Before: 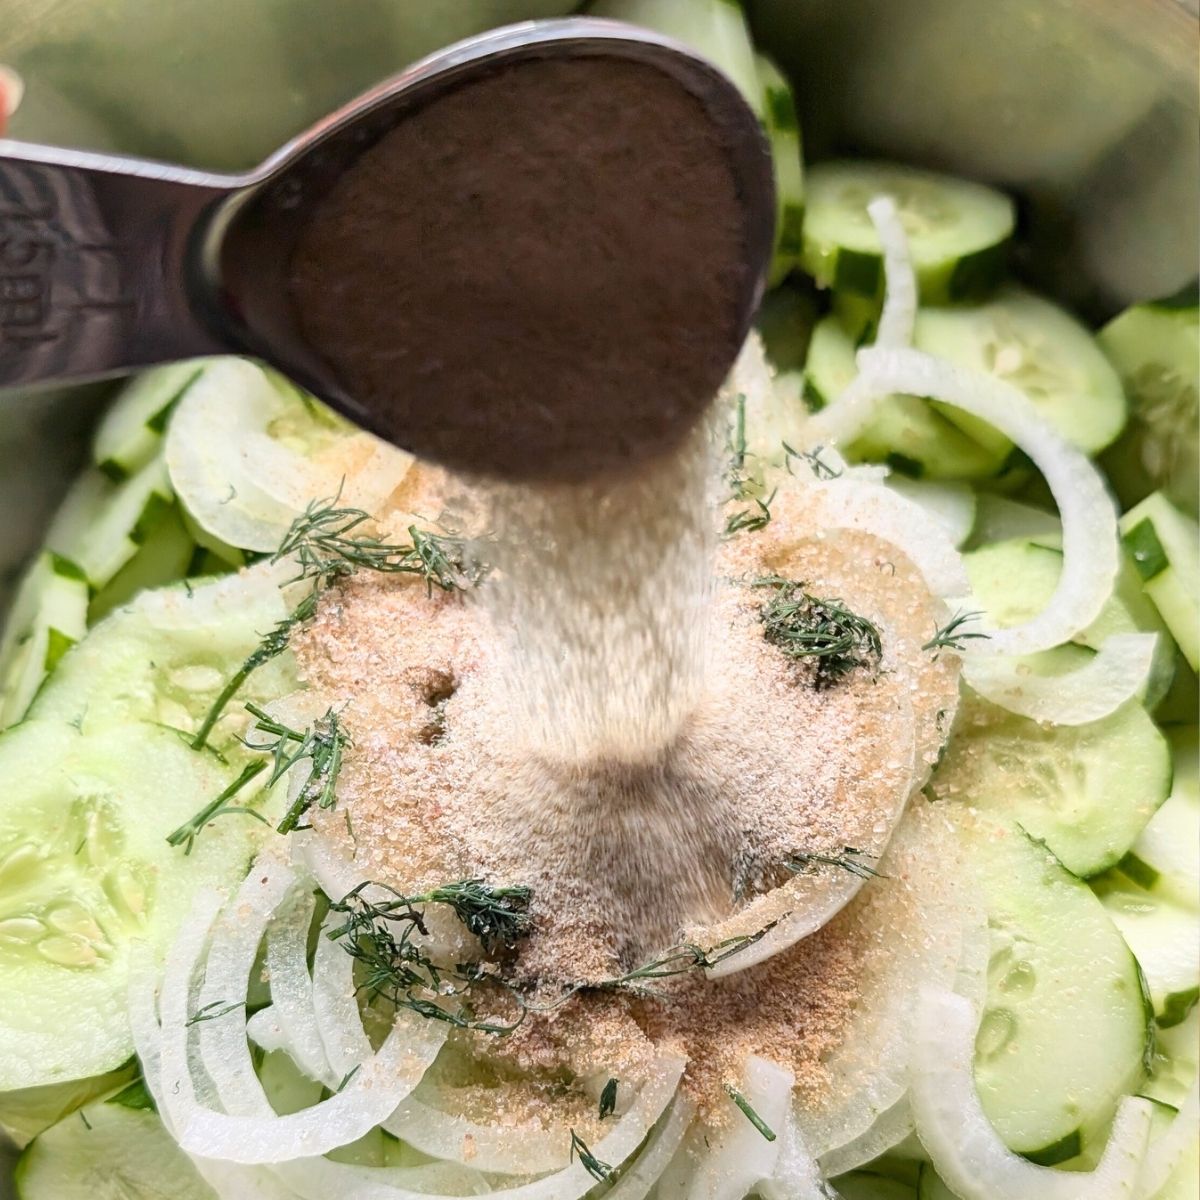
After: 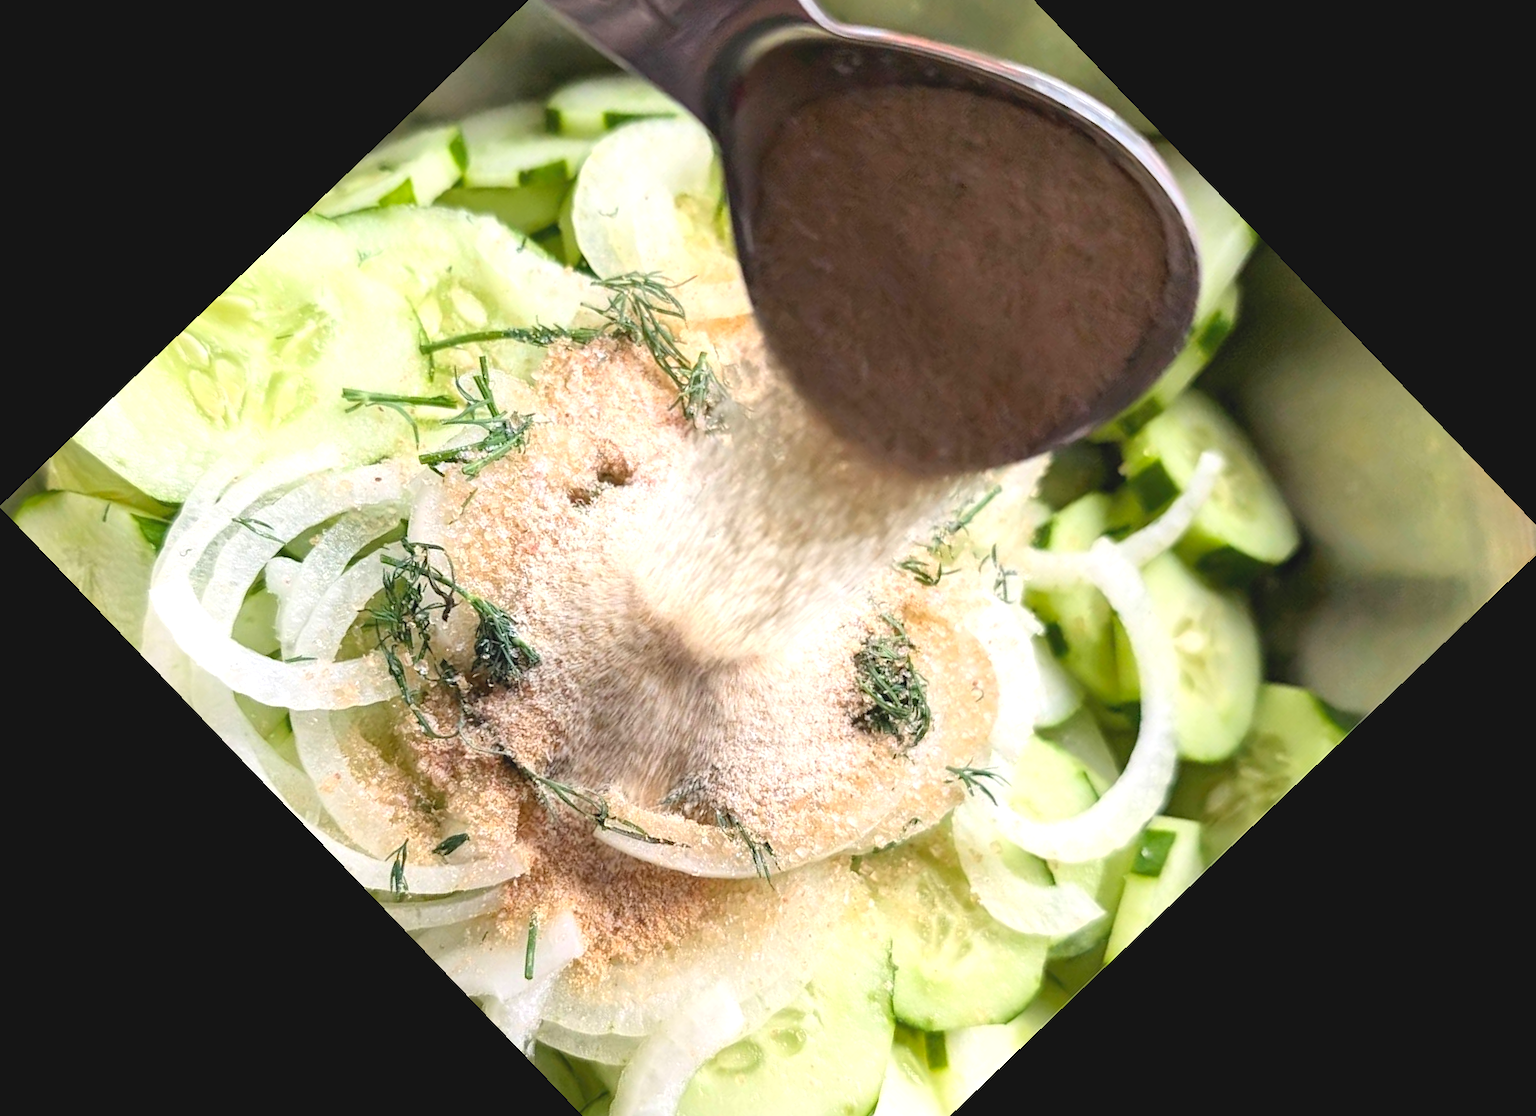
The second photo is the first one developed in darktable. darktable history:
exposure: exposure 0.566 EV, compensate highlight preservation false
contrast brightness saturation: contrast -0.1, brightness 0.05, saturation 0.08
crop and rotate: angle -46.26°, top 16.234%, right 0.912%, bottom 11.704%
